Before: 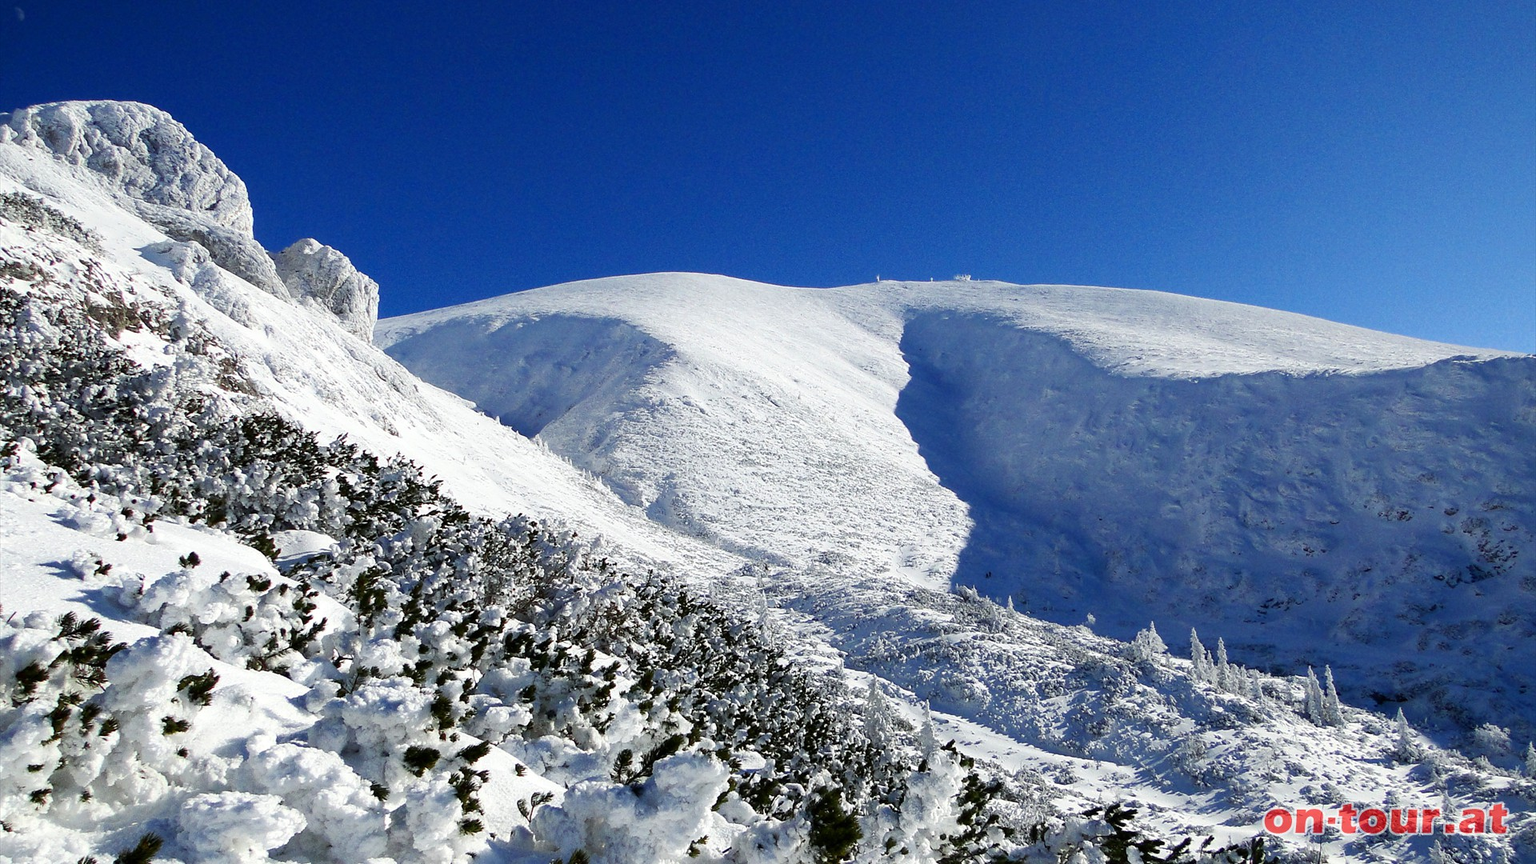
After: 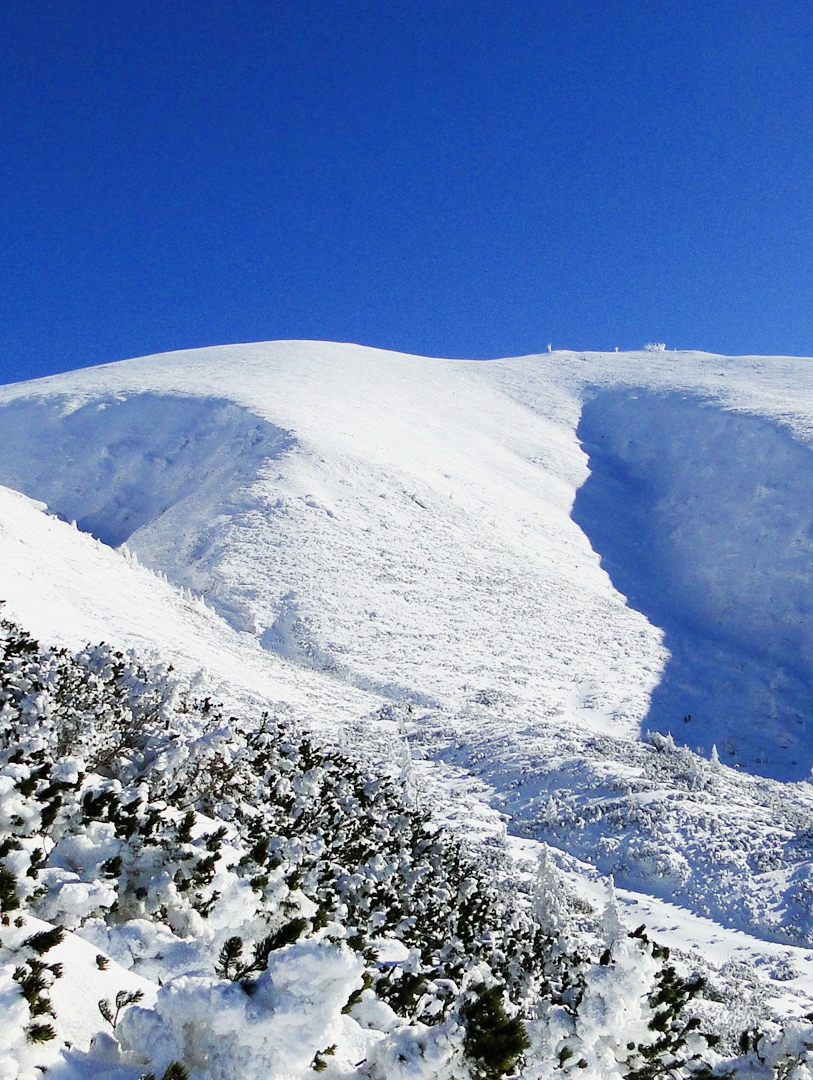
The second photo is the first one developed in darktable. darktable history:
filmic rgb: black relative exposure -8 EV, white relative exposure 3.83 EV, hardness 4.32
crop: left 28.543%, right 29.065%
exposure: black level correction -0.002, exposure 0.71 EV, compensate highlight preservation false
